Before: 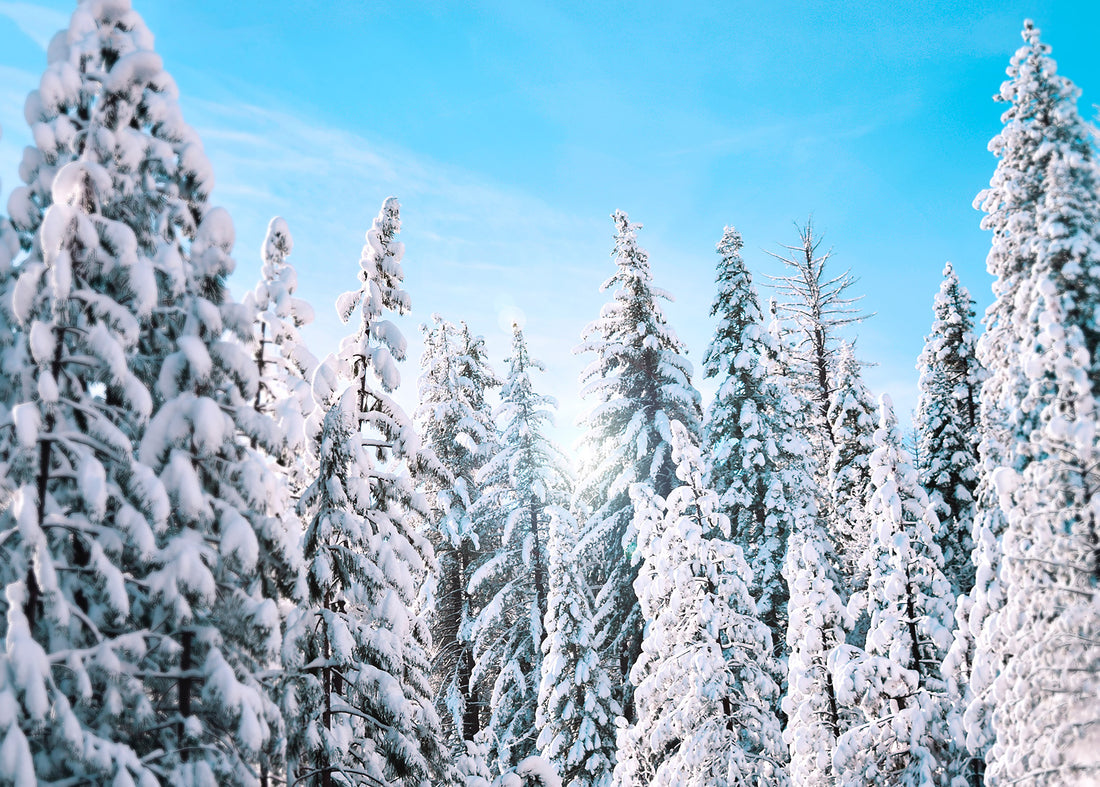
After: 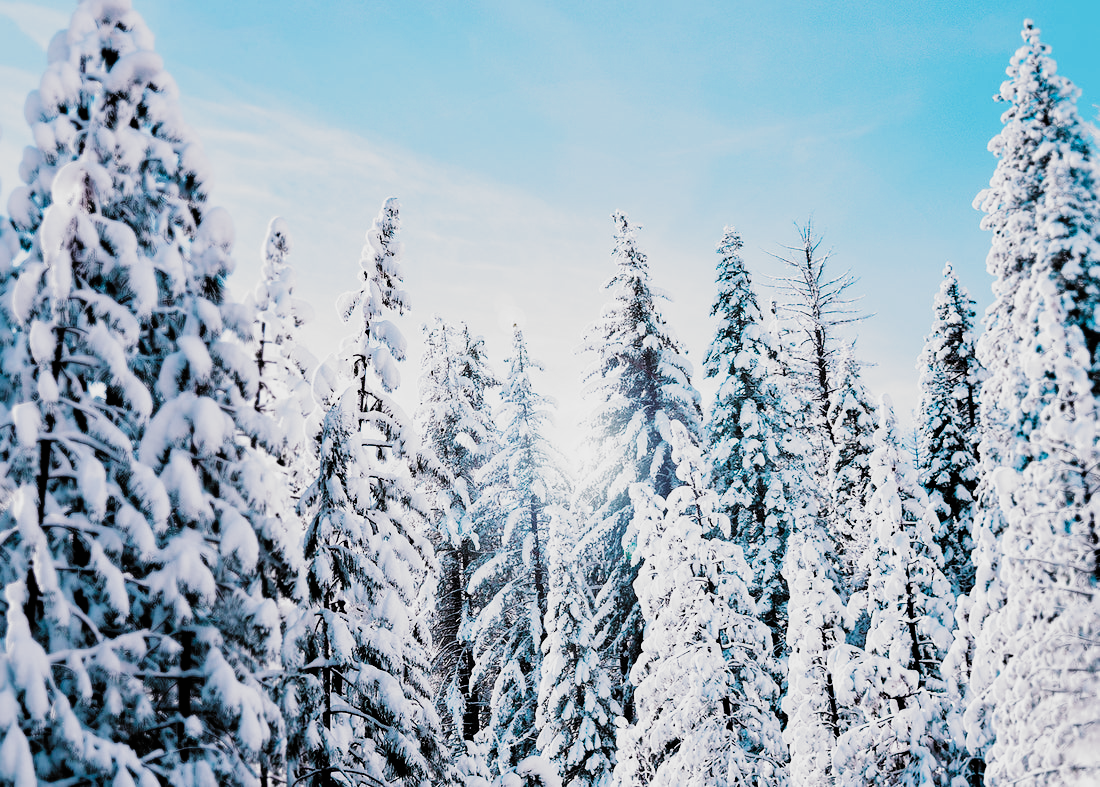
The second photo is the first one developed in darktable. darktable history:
color calibration: gray › normalize channels true, illuminant as shot in camera, x 0.358, y 0.373, temperature 4628.91 K, gamut compression 0
filmic rgb: black relative exposure -5.1 EV, white relative exposure 3.99 EV, hardness 2.89, contrast 1.395, highlights saturation mix -30.32%, add noise in highlights 0.001, preserve chrominance no, color science v3 (2019), use custom middle-gray values true, contrast in highlights soft
